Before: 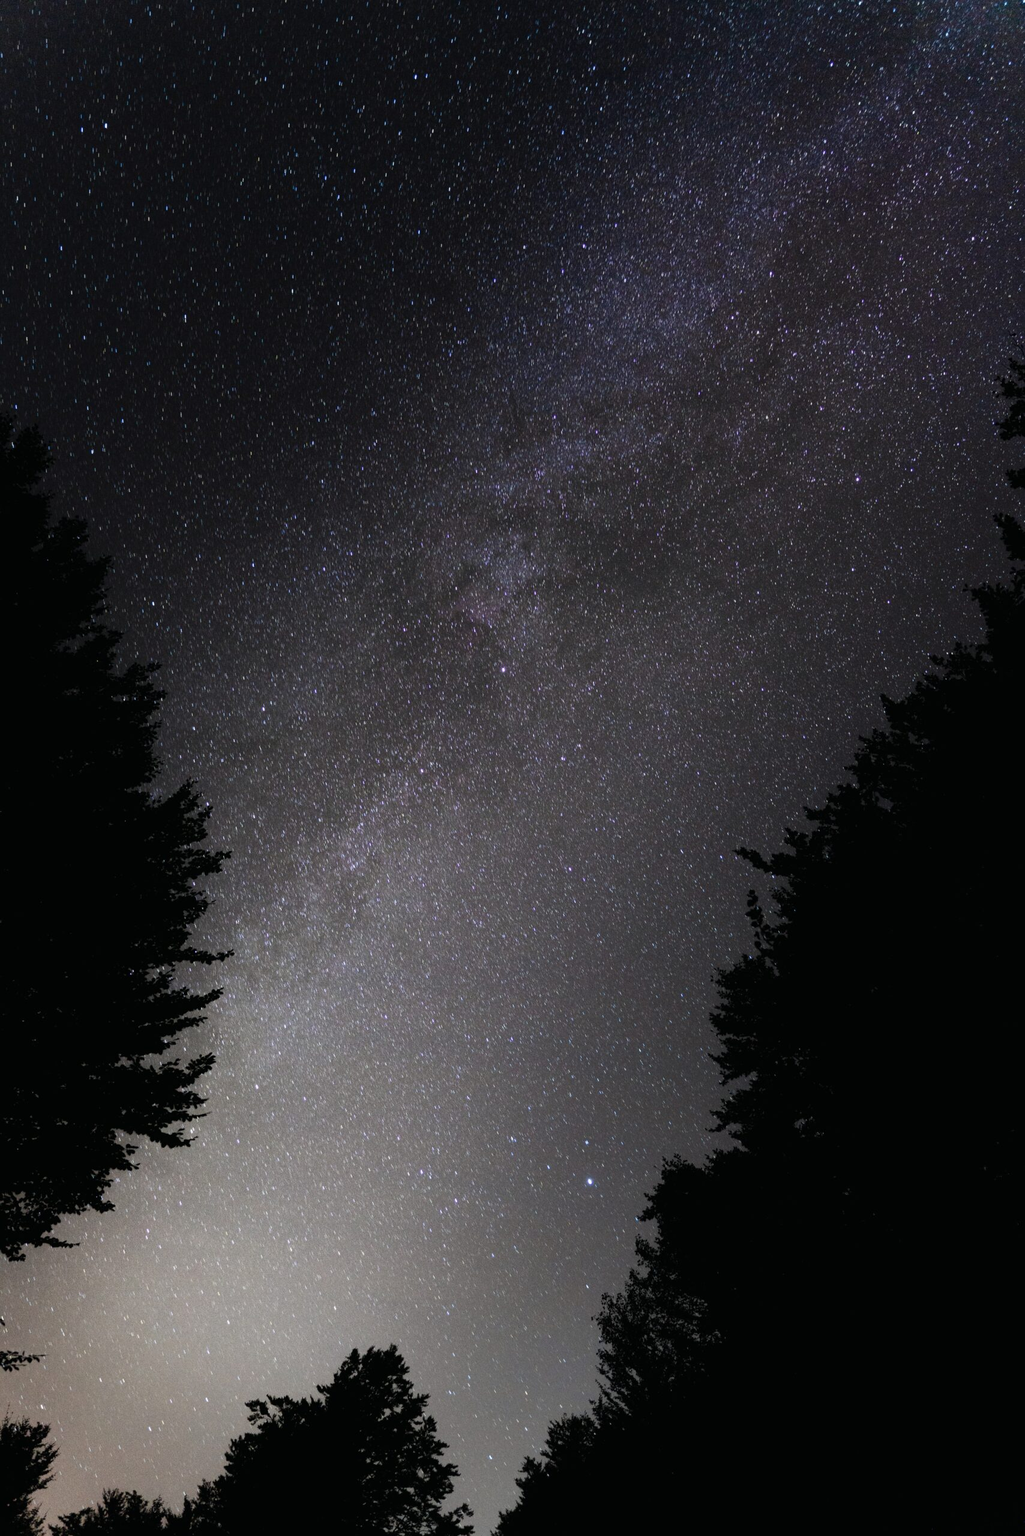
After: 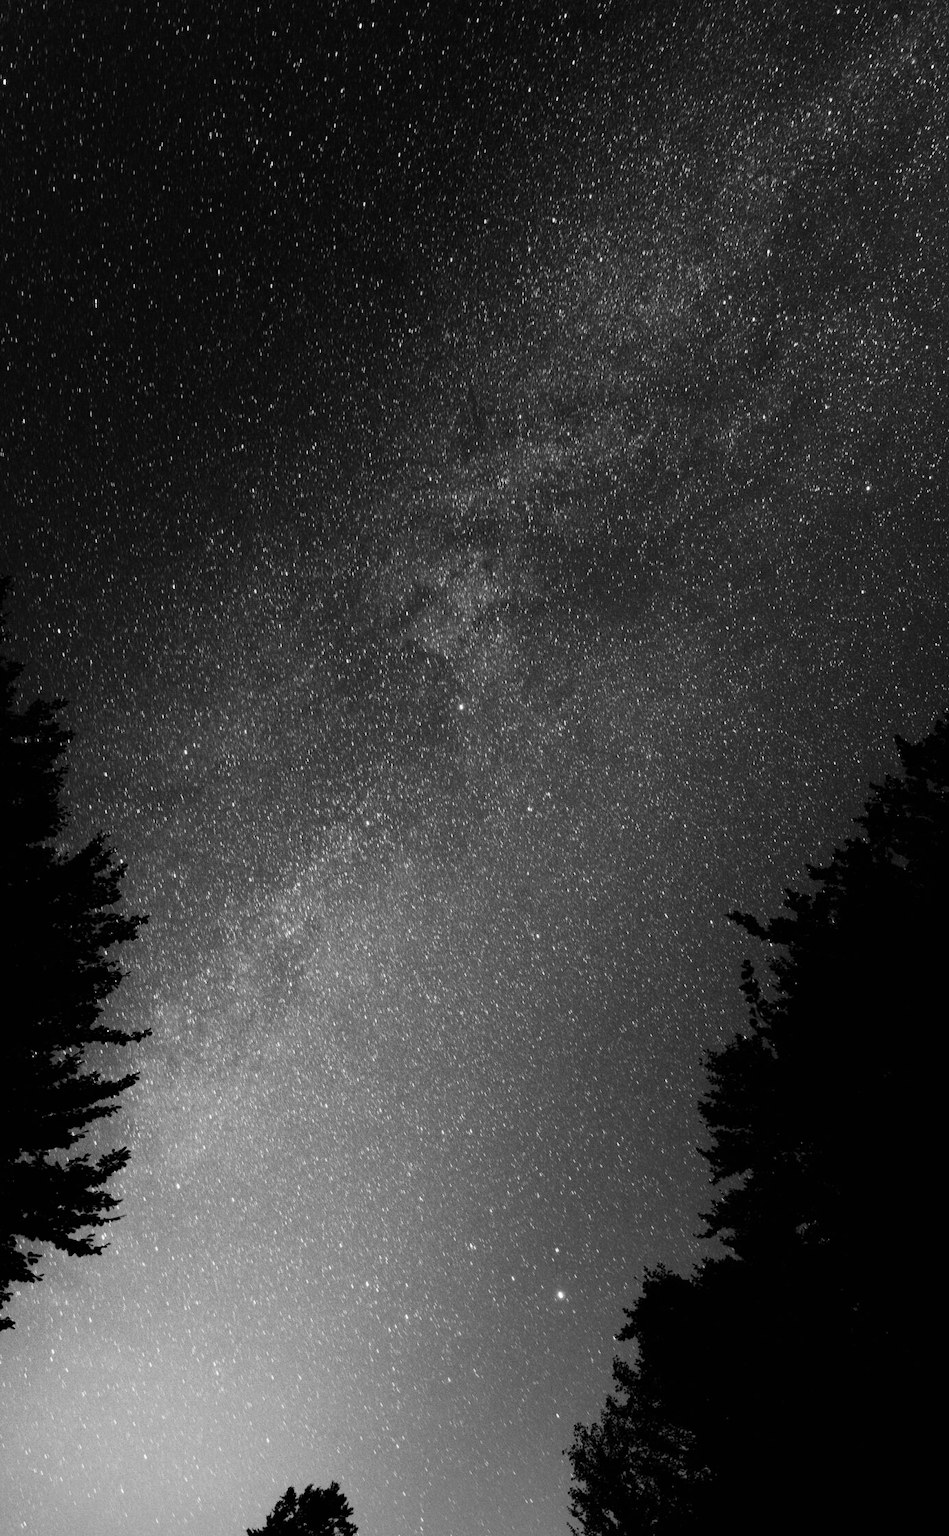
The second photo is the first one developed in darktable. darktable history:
crop: left 9.983%, top 3.593%, right 9.257%, bottom 9.353%
color calibration: output gray [0.18, 0.41, 0.41, 0], gray › normalize channels true, illuminant same as pipeline (D50), adaptation none (bypass), x 0.332, y 0.333, temperature 5014.27 K, gamut compression 0.006
tone curve: curves: ch0 [(0, 0) (0.004, 0.001) (0.133, 0.112) (0.325, 0.362) (0.832, 0.893) (1, 1)], color space Lab, independent channels, preserve colors none
